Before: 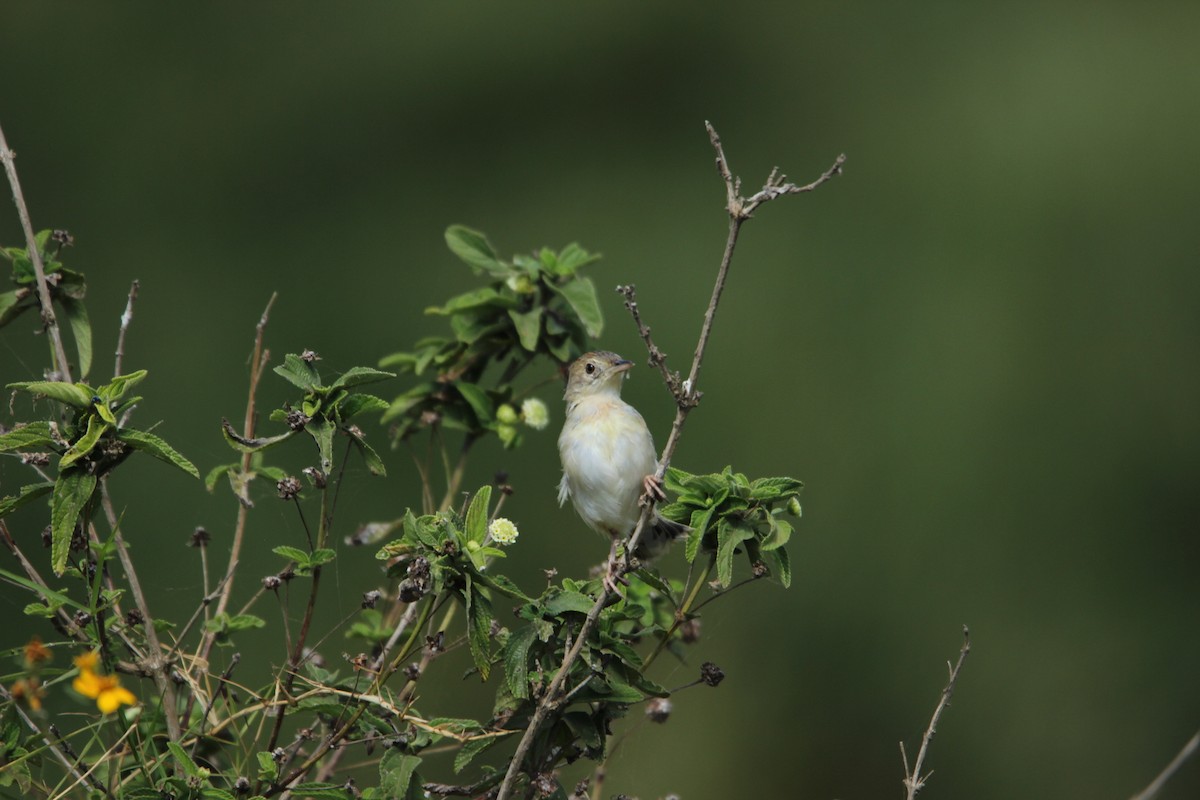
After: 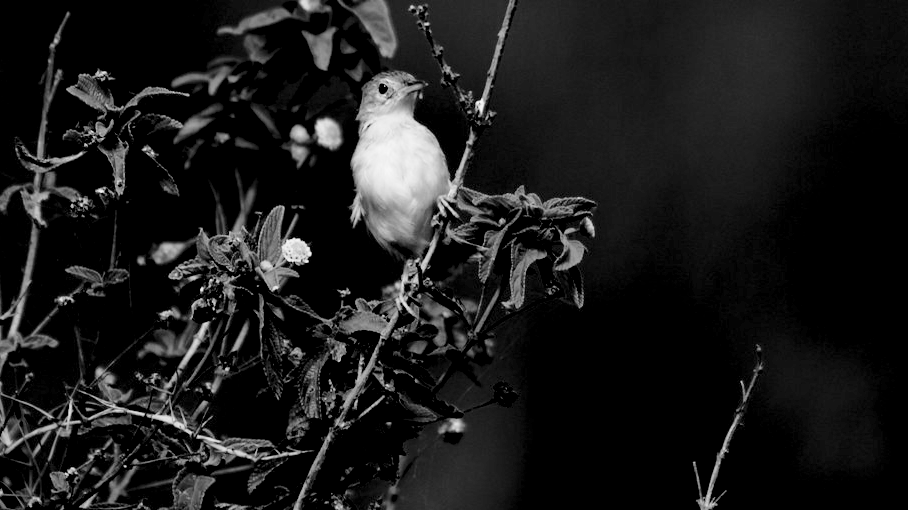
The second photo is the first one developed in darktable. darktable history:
color calibration: output gray [0.246, 0.254, 0.501, 0], gray › normalize channels true, illuminant same as pipeline (D50), adaptation XYZ, x 0.346, y 0.359, gamut compression 0
base curve: curves: ch0 [(0, 0) (0.028, 0.03) (0.121, 0.232) (0.46, 0.748) (0.859, 0.968) (1, 1)], preserve colors none
local contrast: mode bilateral grid, contrast 15, coarseness 36, detail 105%, midtone range 0.2
white balance: emerald 1
rgb levels: levels [[0.034, 0.472, 0.904], [0, 0.5, 1], [0, 0.5, 1]]
crop and rotate: left 17.299%, top 35.115%, right 7.015%, bottom 1.024%
